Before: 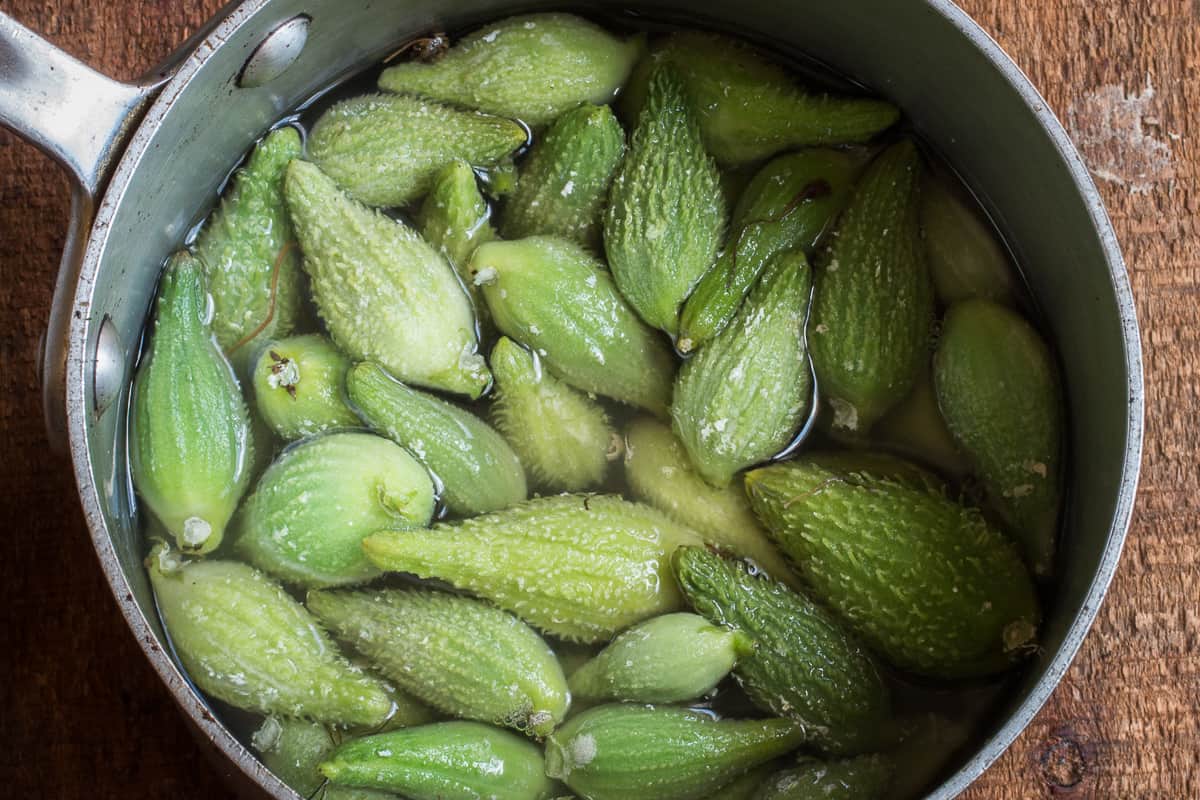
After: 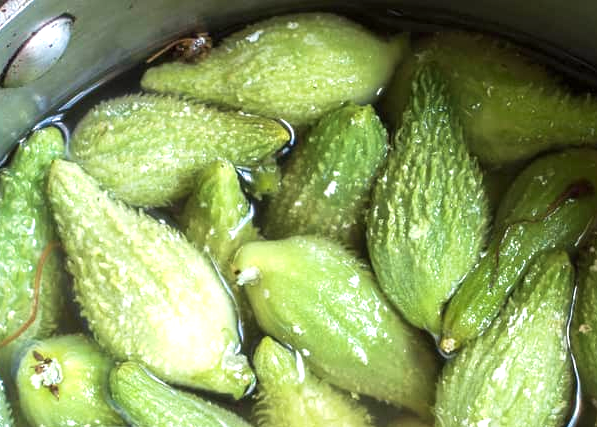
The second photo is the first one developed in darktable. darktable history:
velvia: on, module defaults
crop: left 19.801%, right 30.393%, bottom 46.538%
exposure: exposure 0.752 EV, compensate exposure bias true, compensate highlight preservation false
